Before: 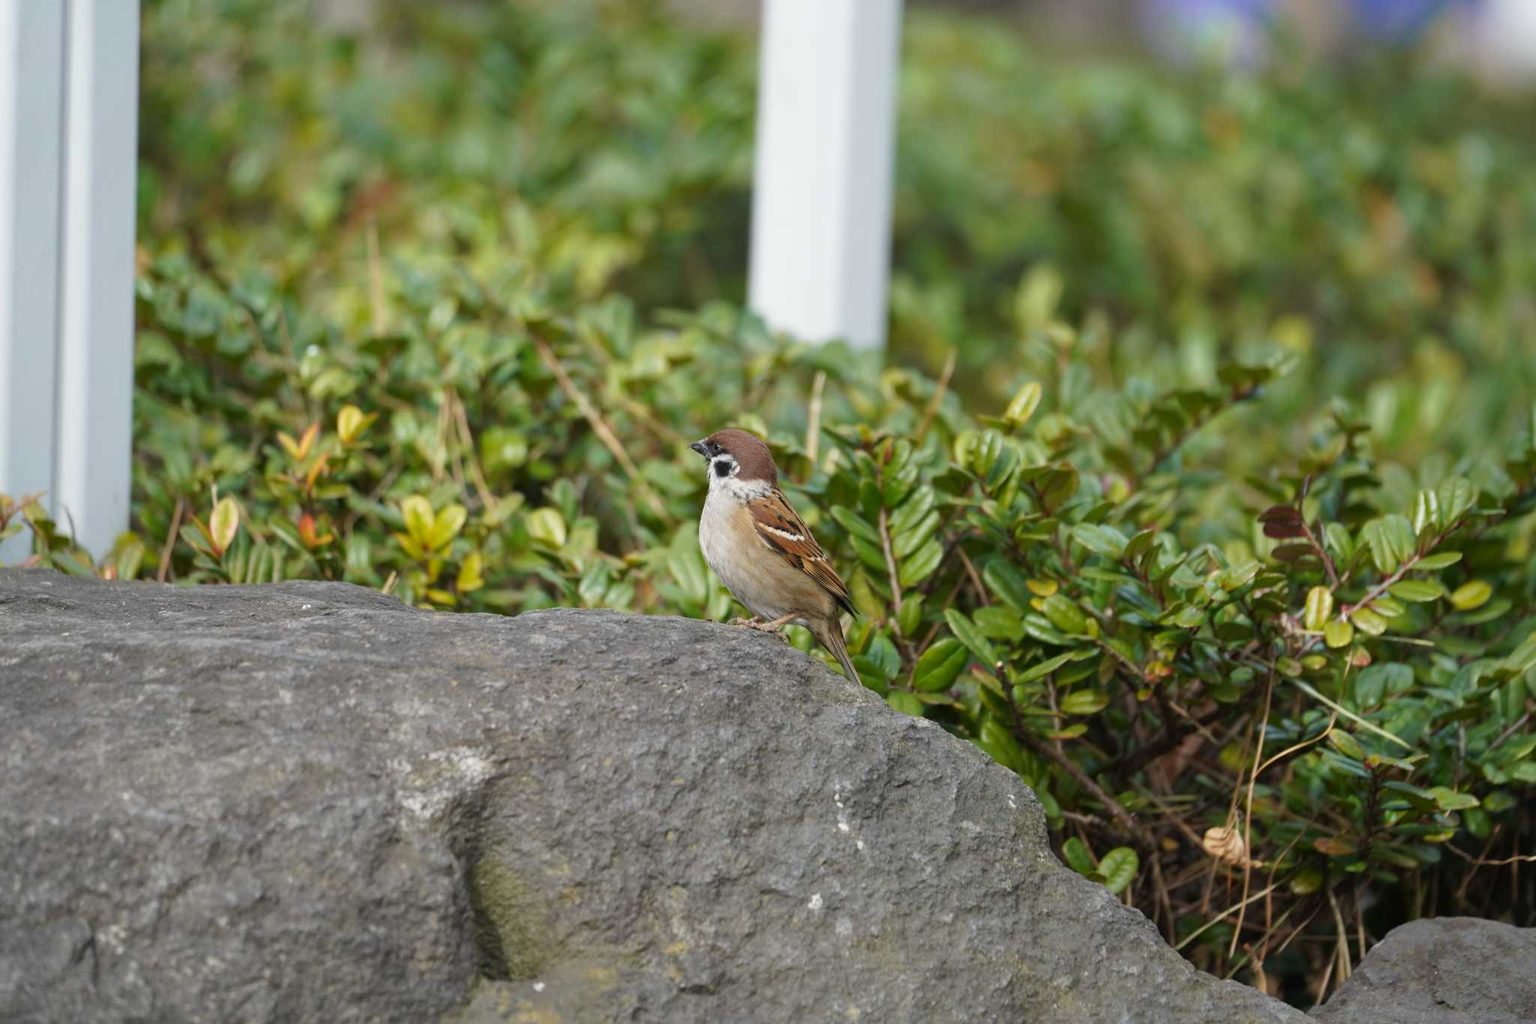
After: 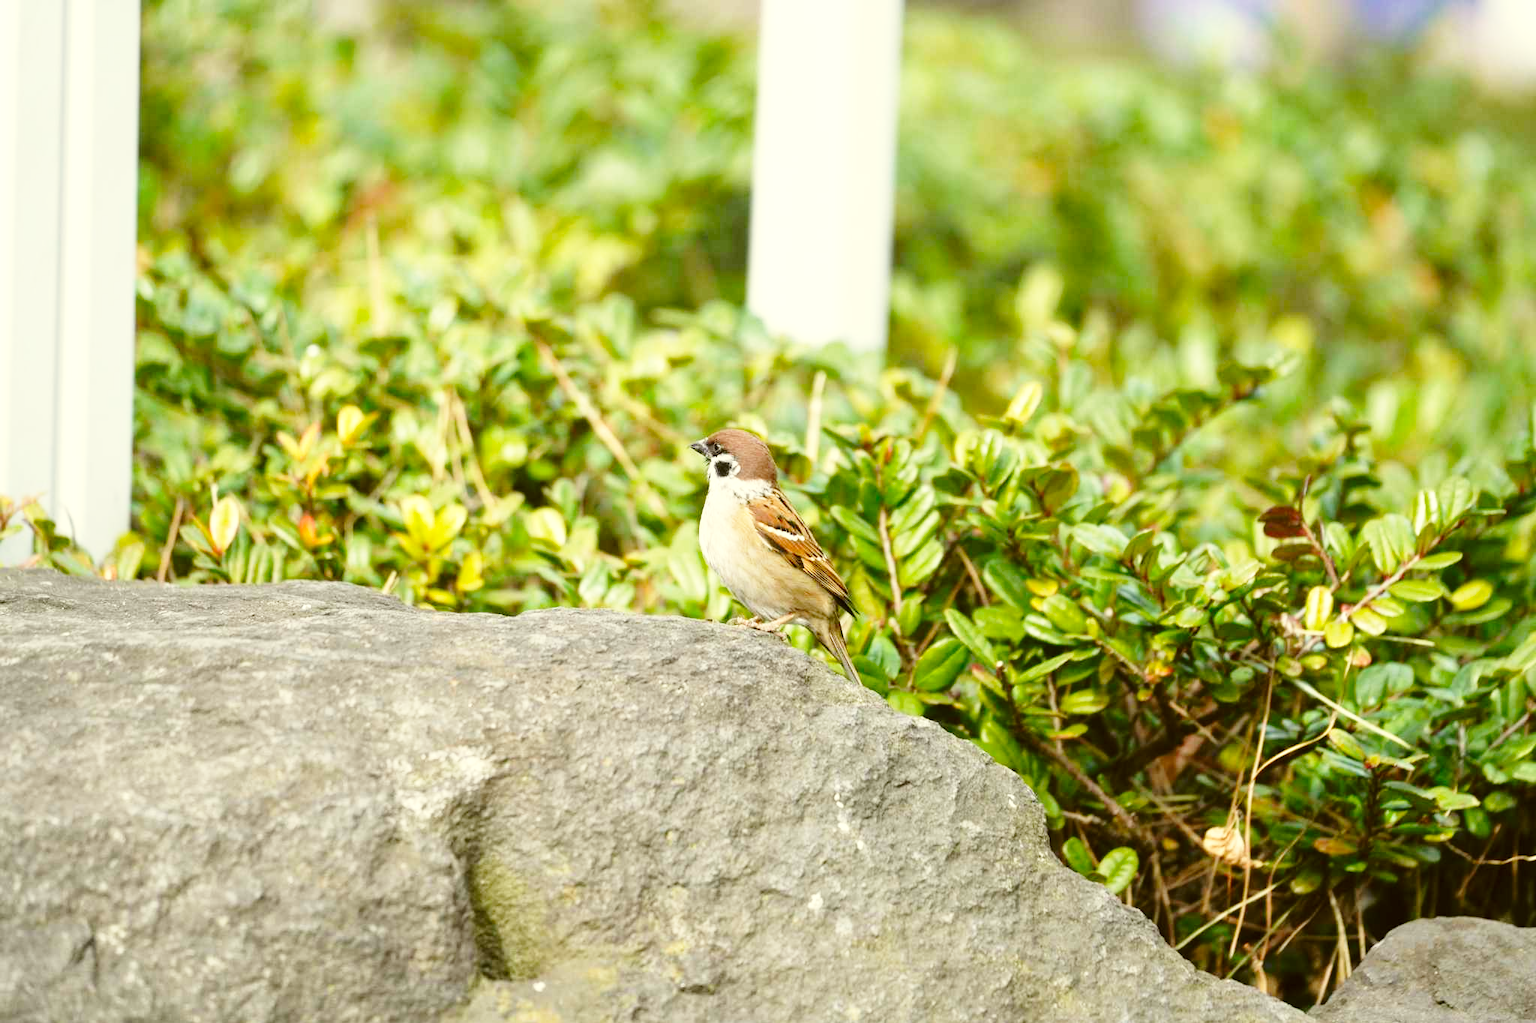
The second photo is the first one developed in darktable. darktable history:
exposure: exposure 0.607 EV, compensate highlight preservation false
base curve: curves: ch0 [(0, 0) (0.028, 0.03) (0.121, 0.232) (0.46, 0.748) (0.859, 0.968) (1, 1)], preserve colors none
color correction: highlights a* -1.77, highlights b* 10.35, shadows a* 0.657, shadows b* 20.03
